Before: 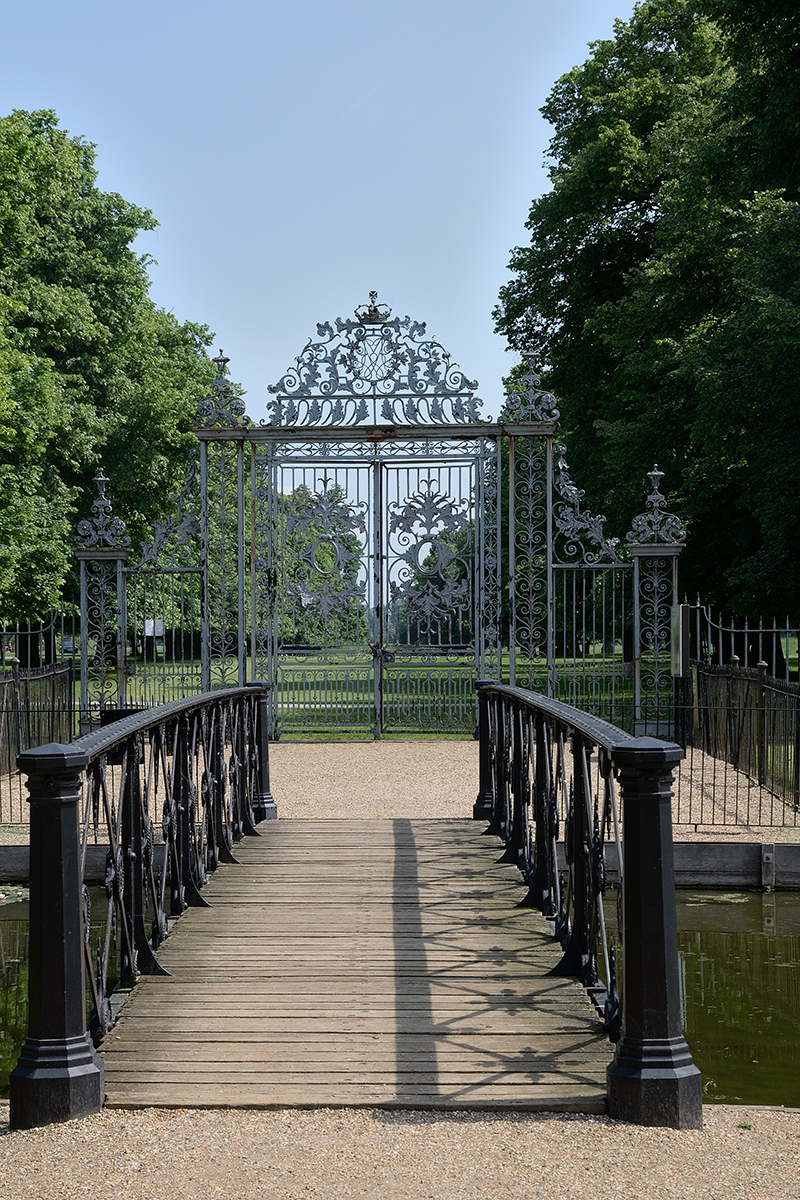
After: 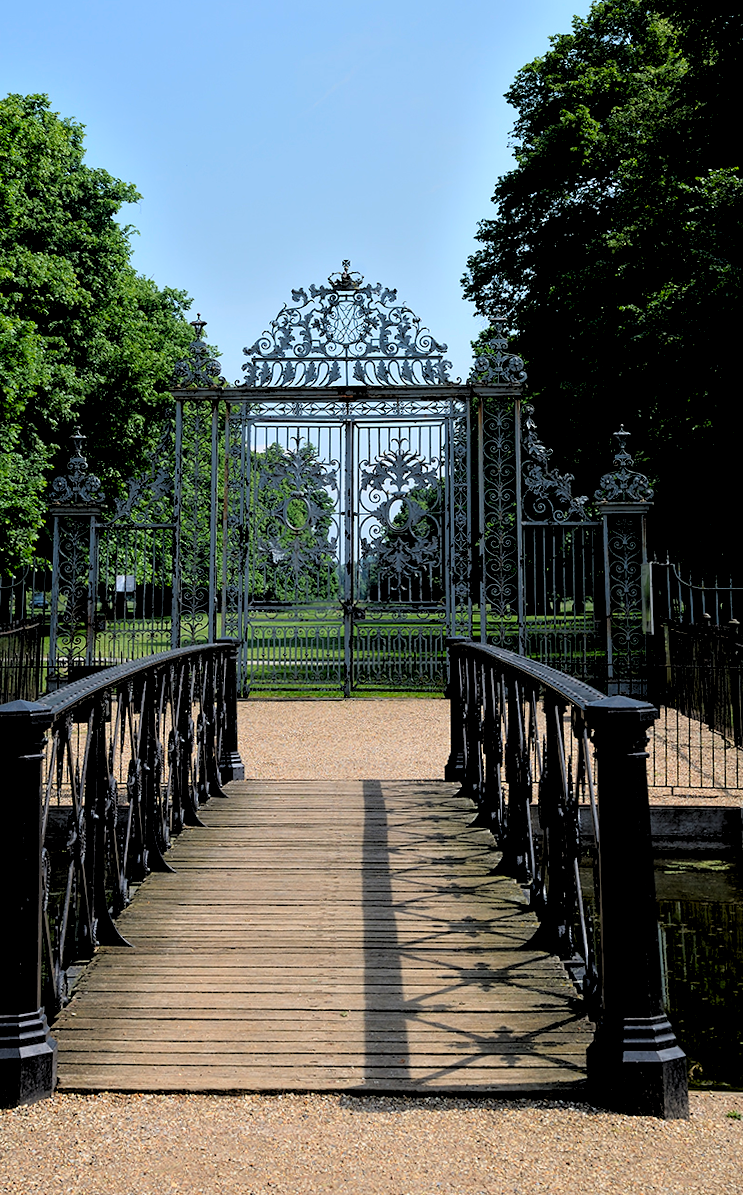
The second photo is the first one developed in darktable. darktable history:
rotate and perspective: rotation 0.215°, lens shift (vertical) -0.139, crop left 0.069, crop right 0.939, crop top 0.002, crop bottom 0.996
color contrast: green-magenta contrast 1.69, blue-yellow contrast 1.49
rgb levels: levels [[0.034, 0.472, 0.904], [0, 0.5, 1], [0, 0.5, 1]]
